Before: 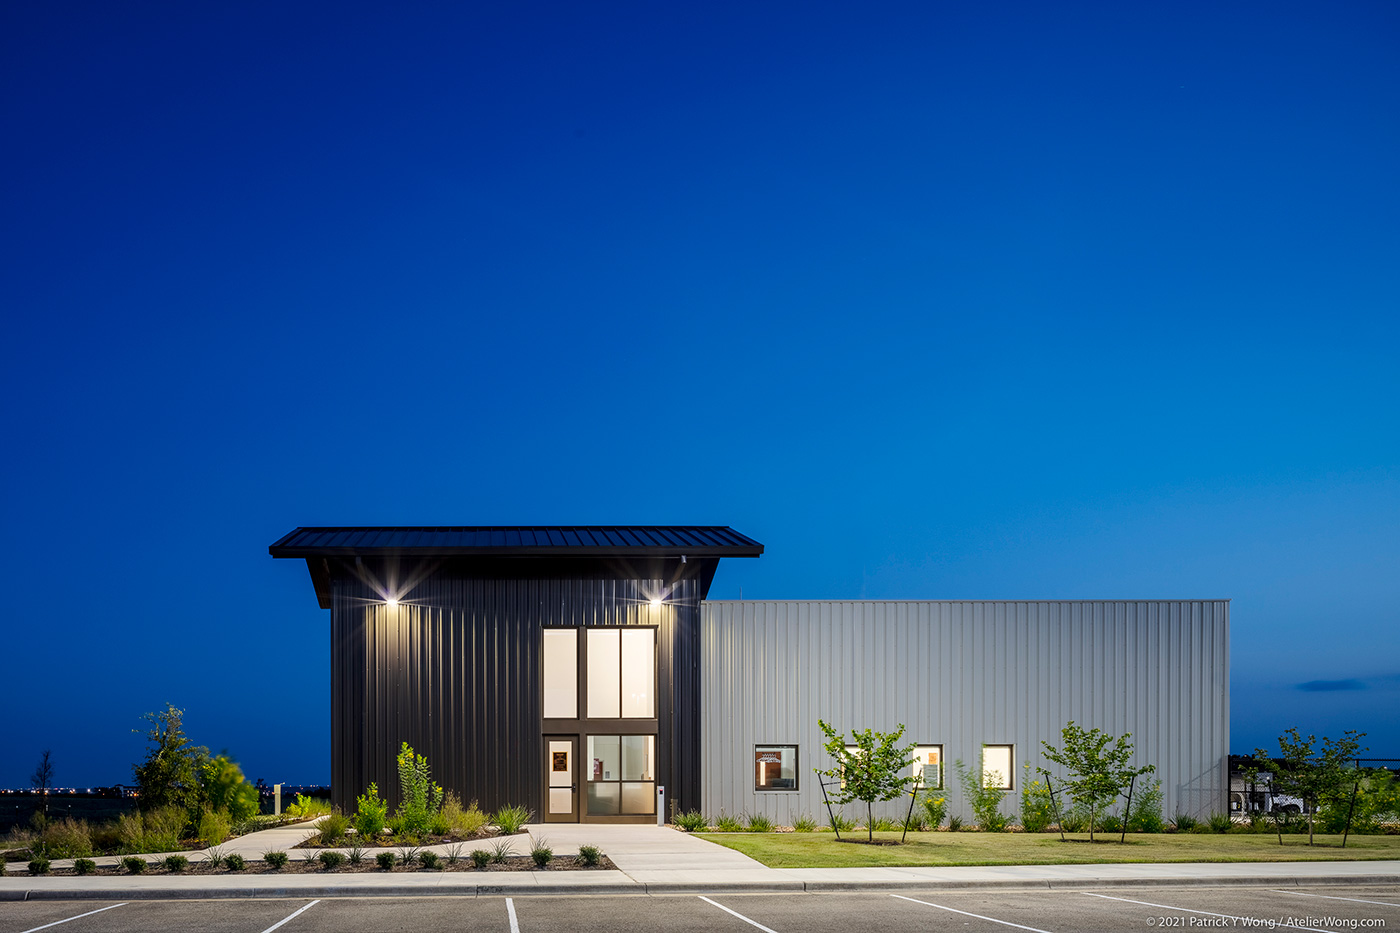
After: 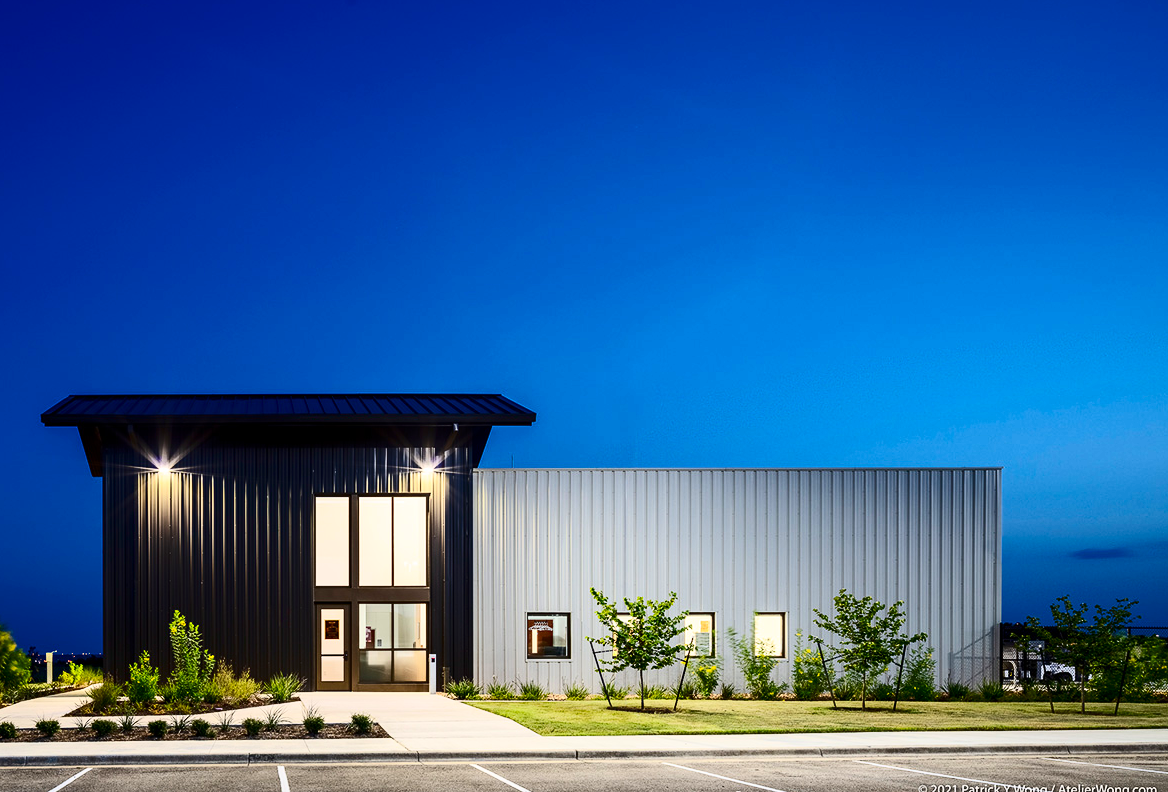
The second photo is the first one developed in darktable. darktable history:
contrast brightness saturation: contrast 0.414, brightness 0.054, saturation 0.249
crop: left 16.33%, top 14.211%
